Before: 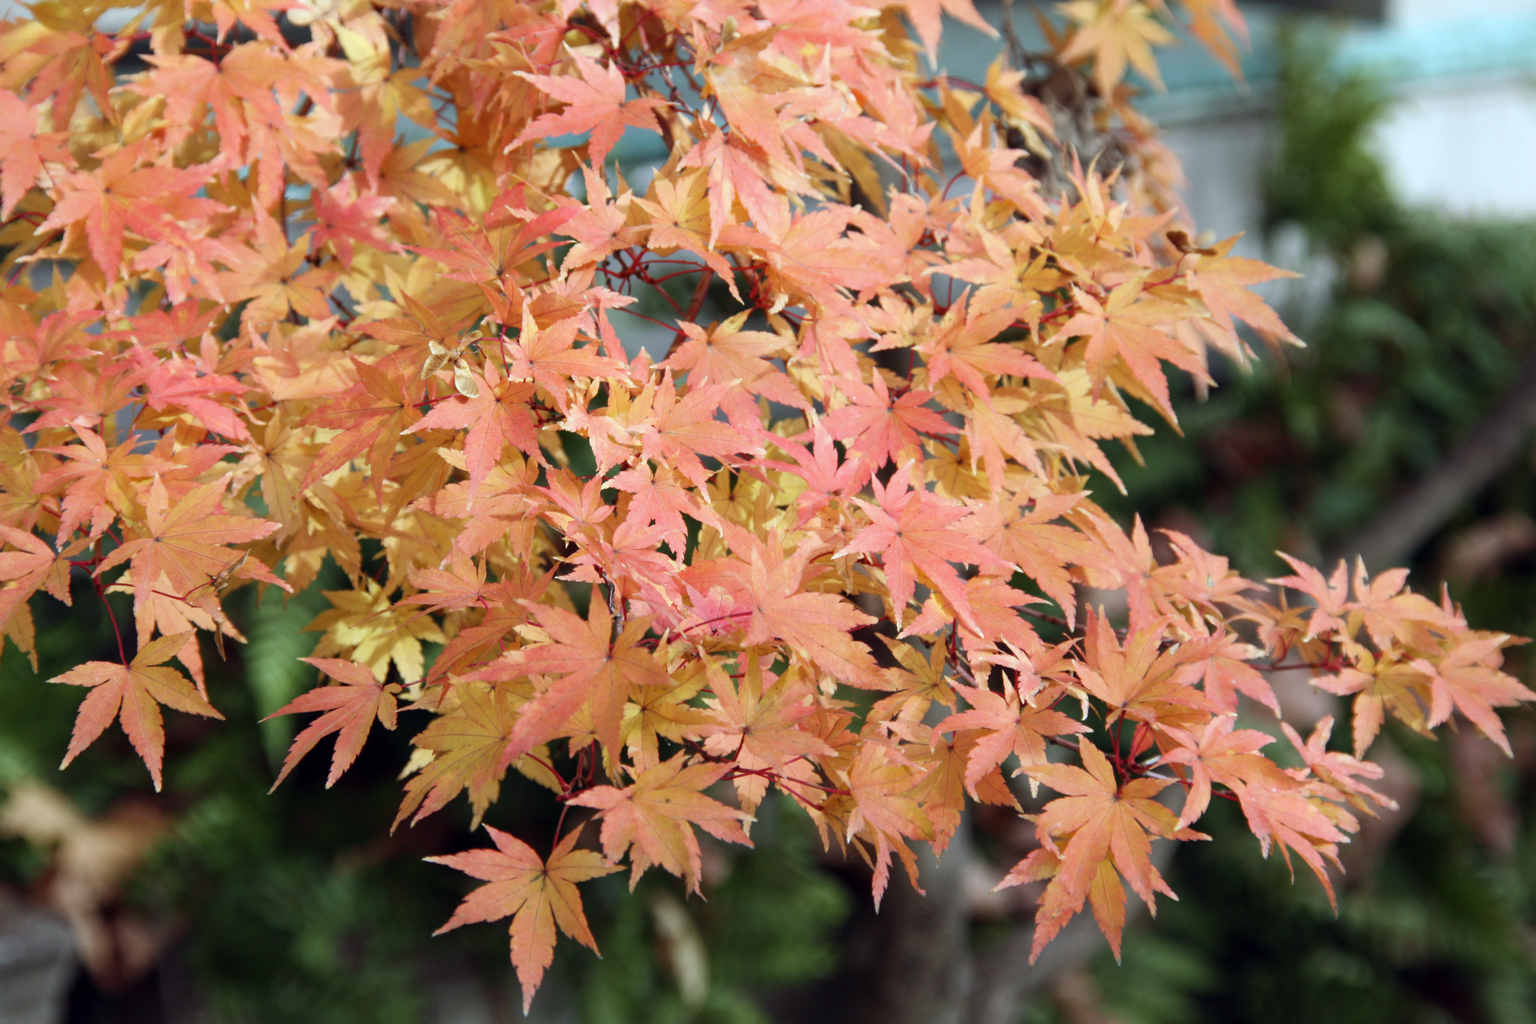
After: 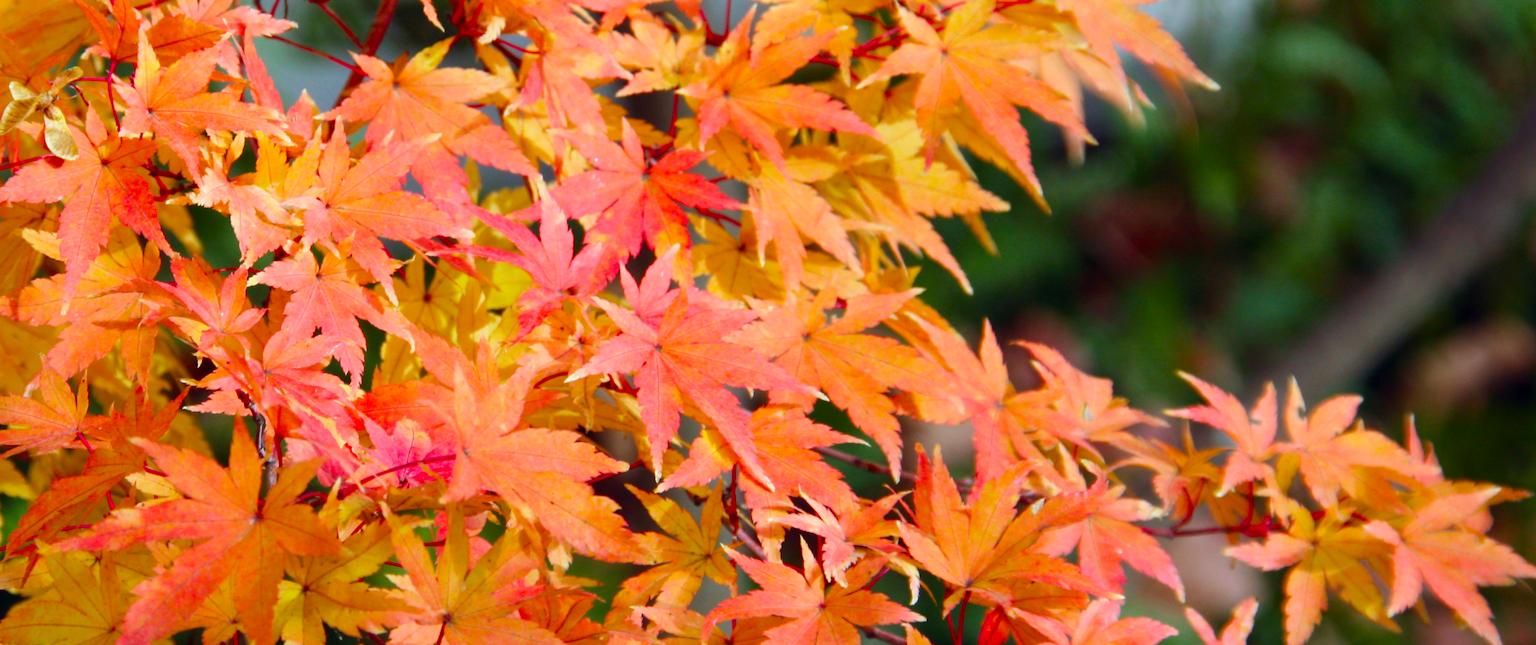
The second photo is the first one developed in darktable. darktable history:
color balance rgb: highlights gain › chroma 0.132%, highlights gain › hue 330.11°, perceptual saturation grading › global saturation 37.043%
crop and rotate: left 27.508%, top 27.579%, bottom 26.694%
color correction: highlights b* -0.02, saturation 1.32
